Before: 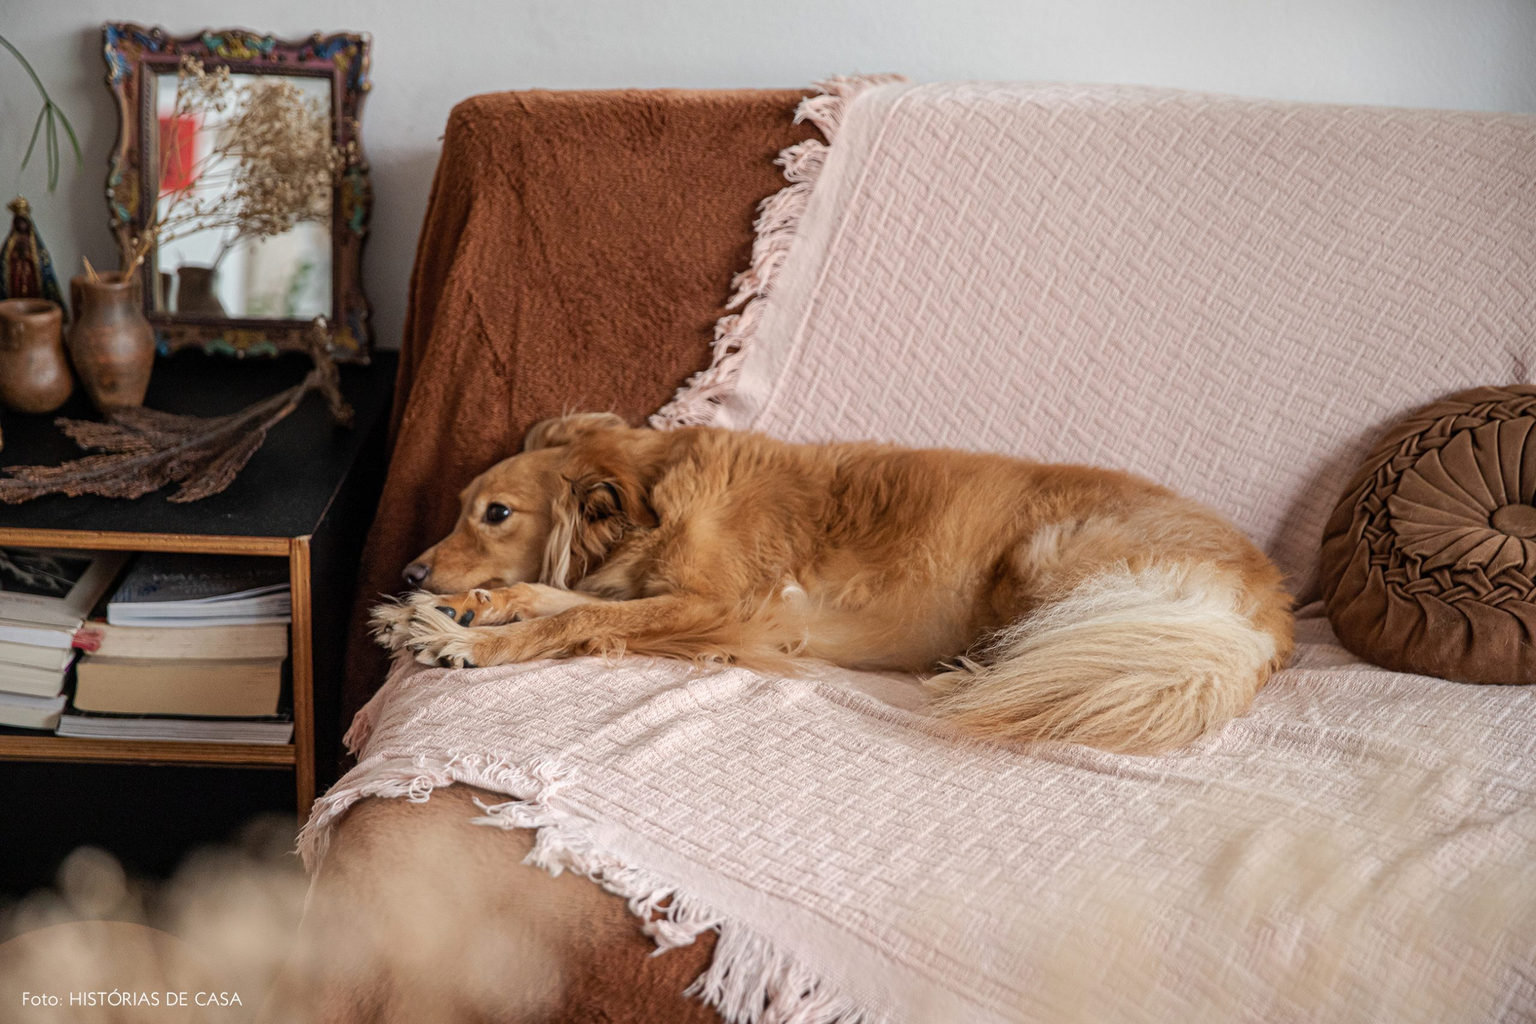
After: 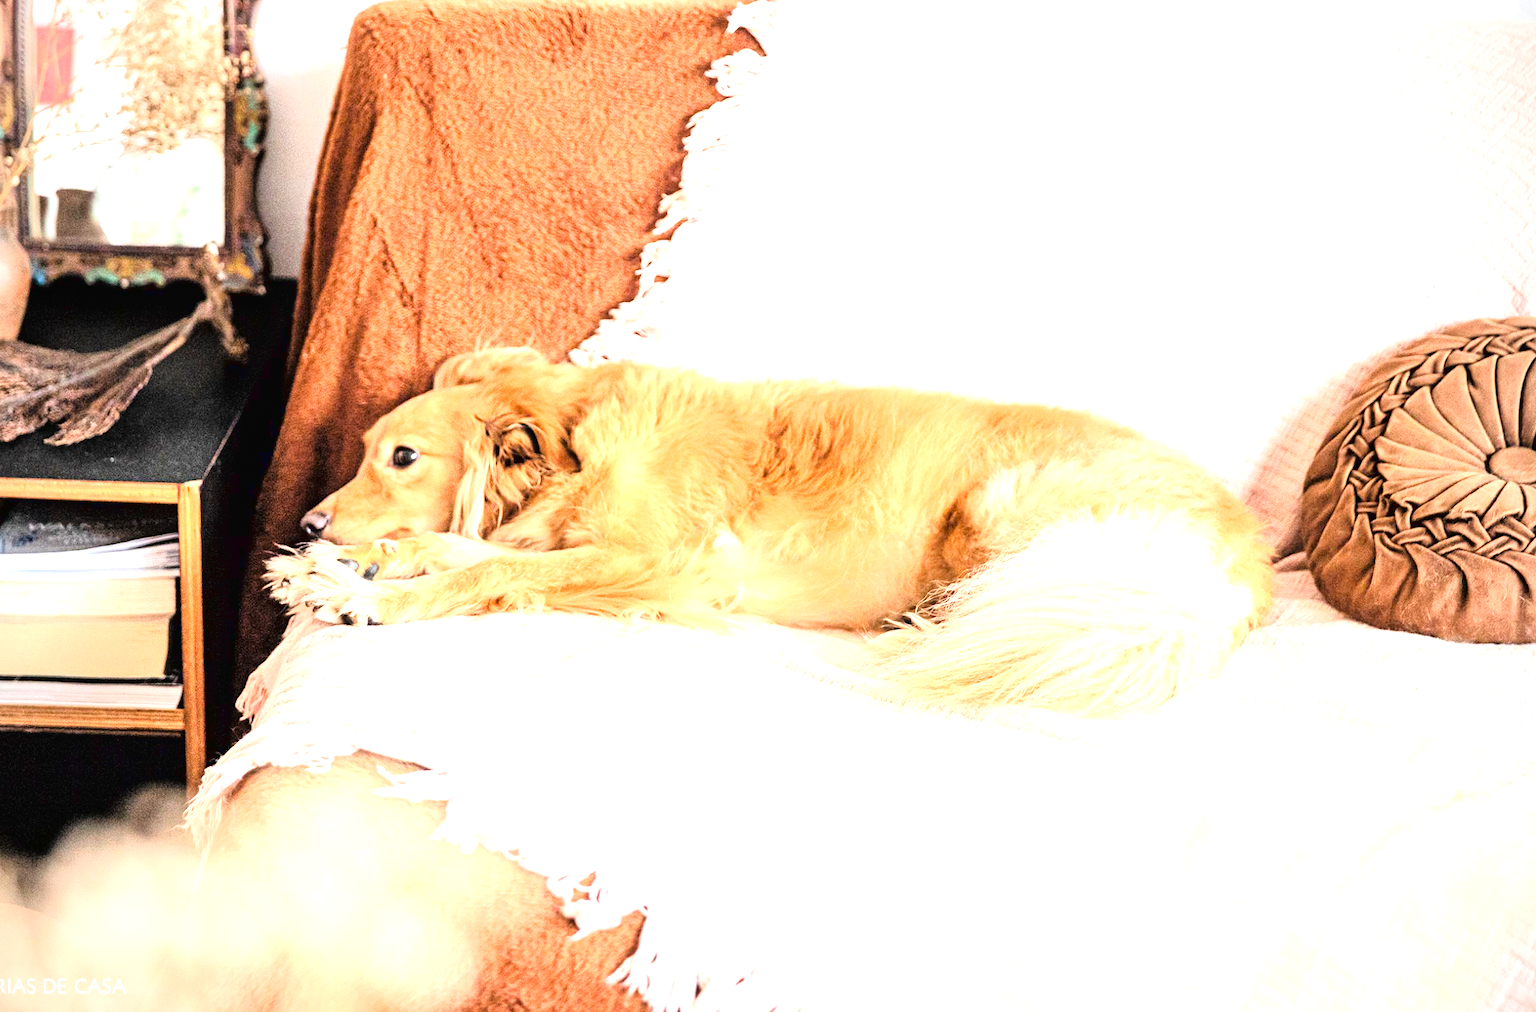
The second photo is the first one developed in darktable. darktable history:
crop and rotate: left 8.262%, top 9.226%
tone curve: curves: ch0 [(0, 0.016) (0.11, 0.039) (0.259, 0.235) (0.383, 0.437) (0.499, 0.597) (0.733, 0.867) (0.843, 0.948) (1, 1)], color space Lab, linked channels, preserve colors none
vignetting: fall-off radius 81.94%
exposure: black level correction 0.001, exposure 2.607 EV, compensate exposure bias true, compensate highlight preservation false
